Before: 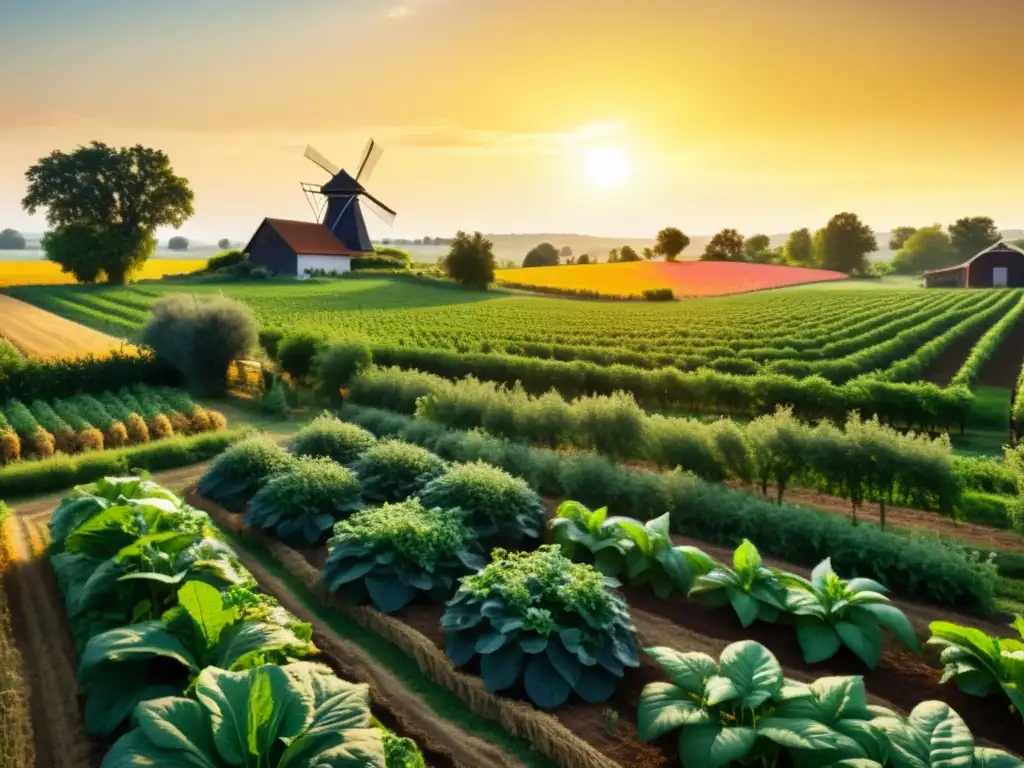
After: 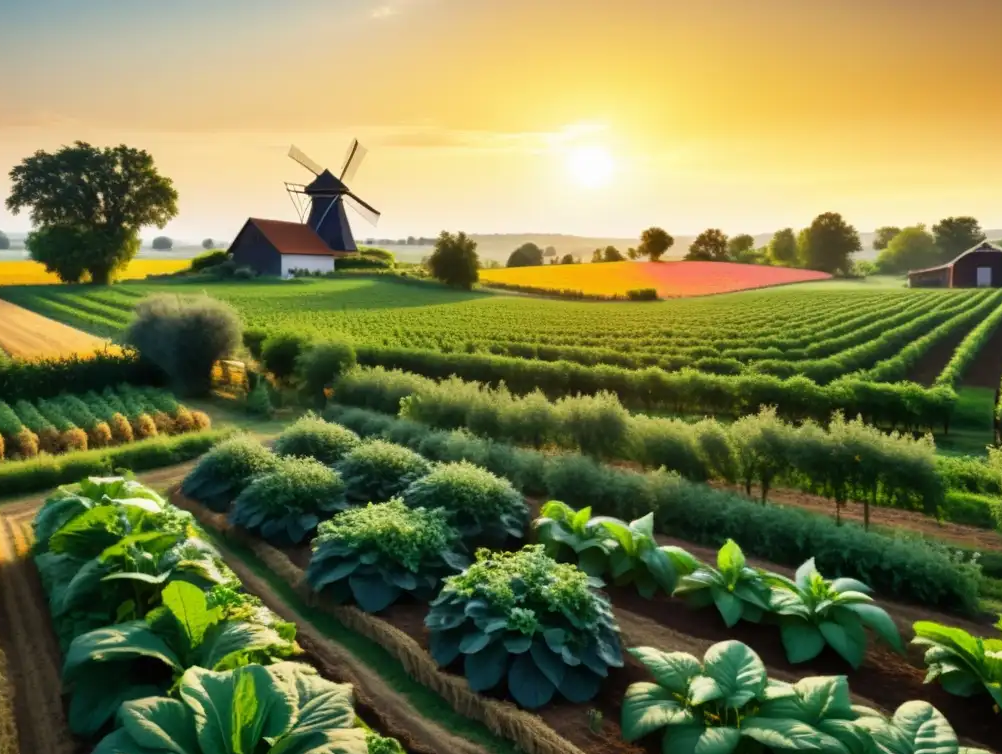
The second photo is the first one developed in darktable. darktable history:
crop and rotate: left 1.573%, right 0.548%, bottom 1.7%
